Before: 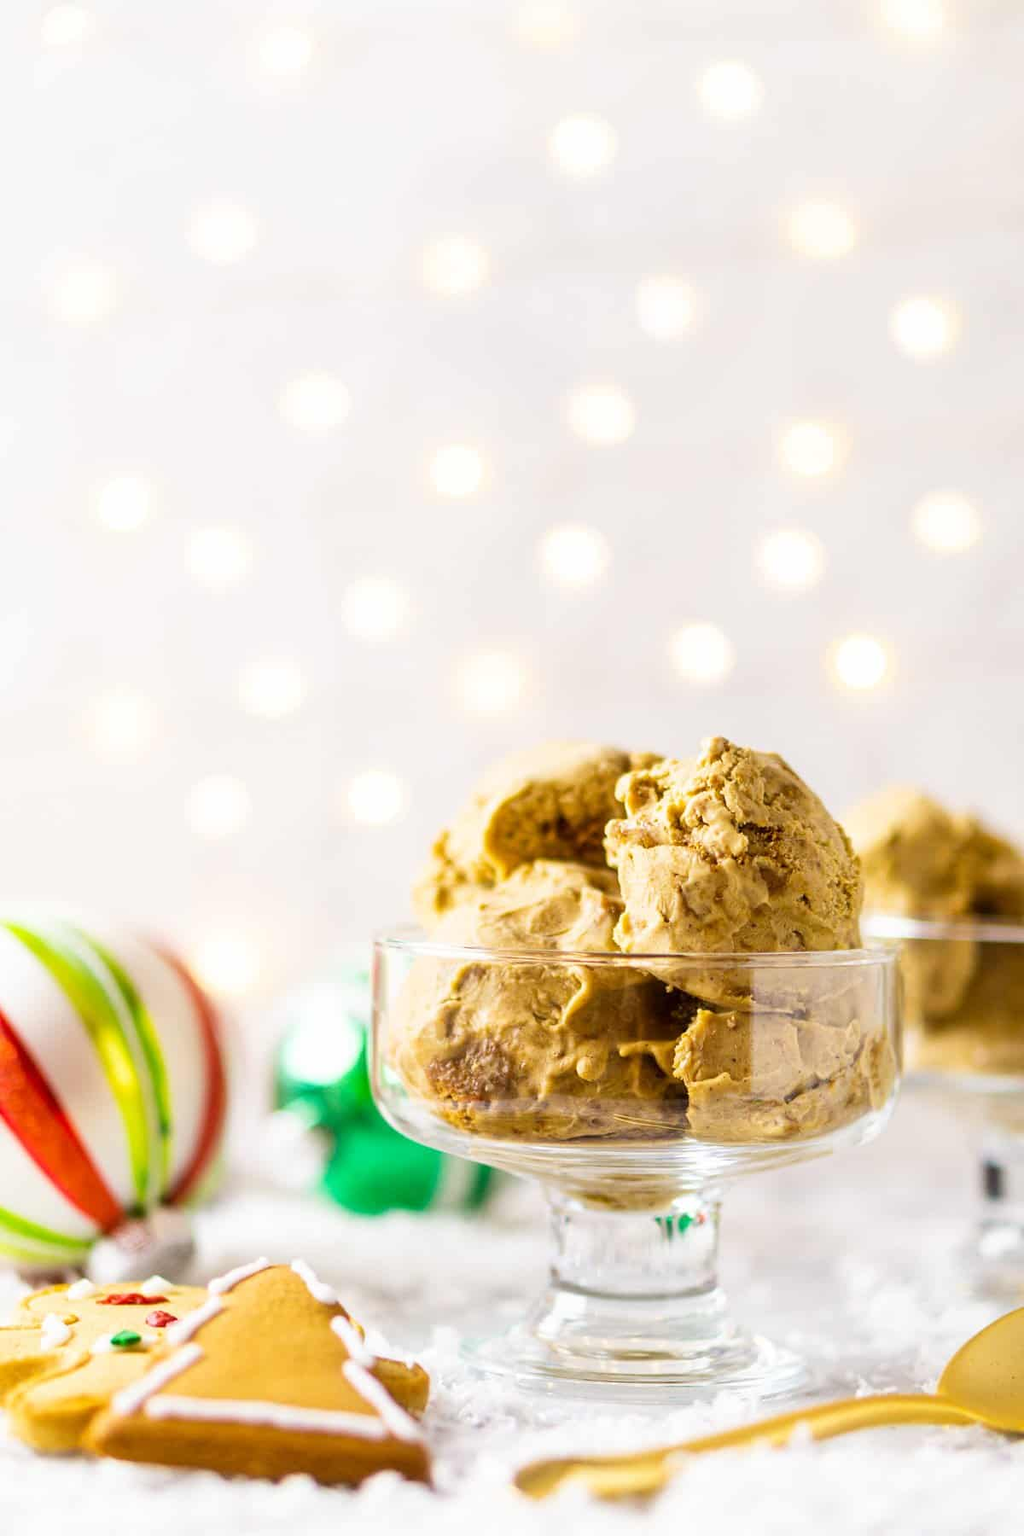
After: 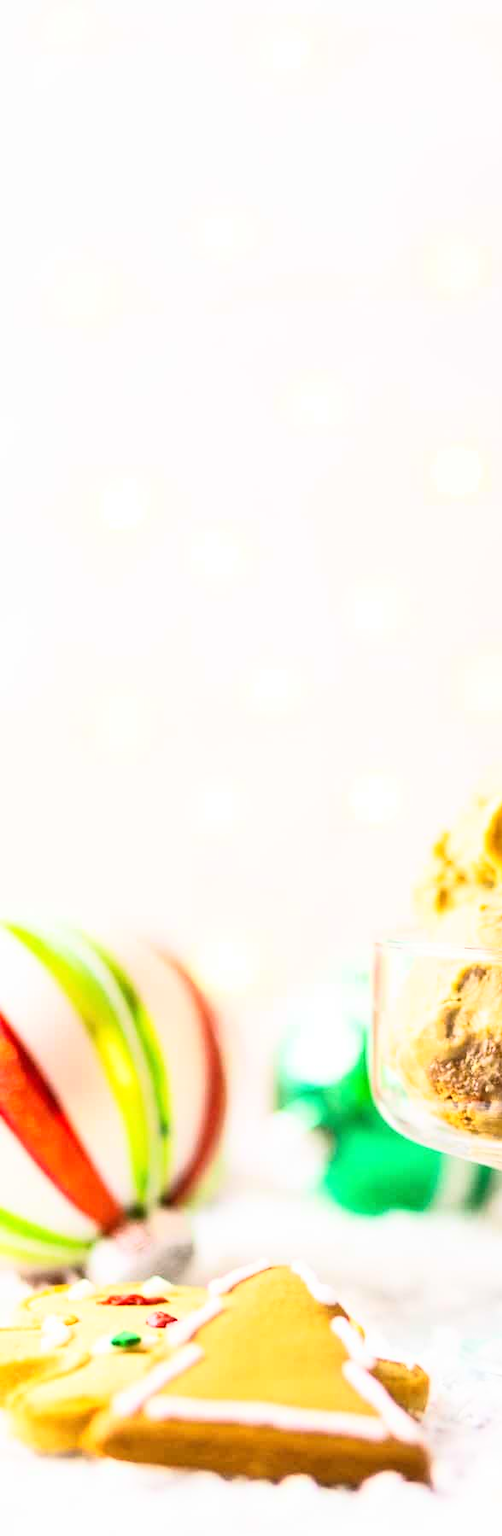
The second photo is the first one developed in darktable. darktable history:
base curve: curves: ch0 [(0, 0) (0.005, 0.002) (0.193, 0.295) (0.399, 0.664) (0.75, 0.928) (1, 1)]
crop and rotate: left 0%, top 0%, right 50.845%
